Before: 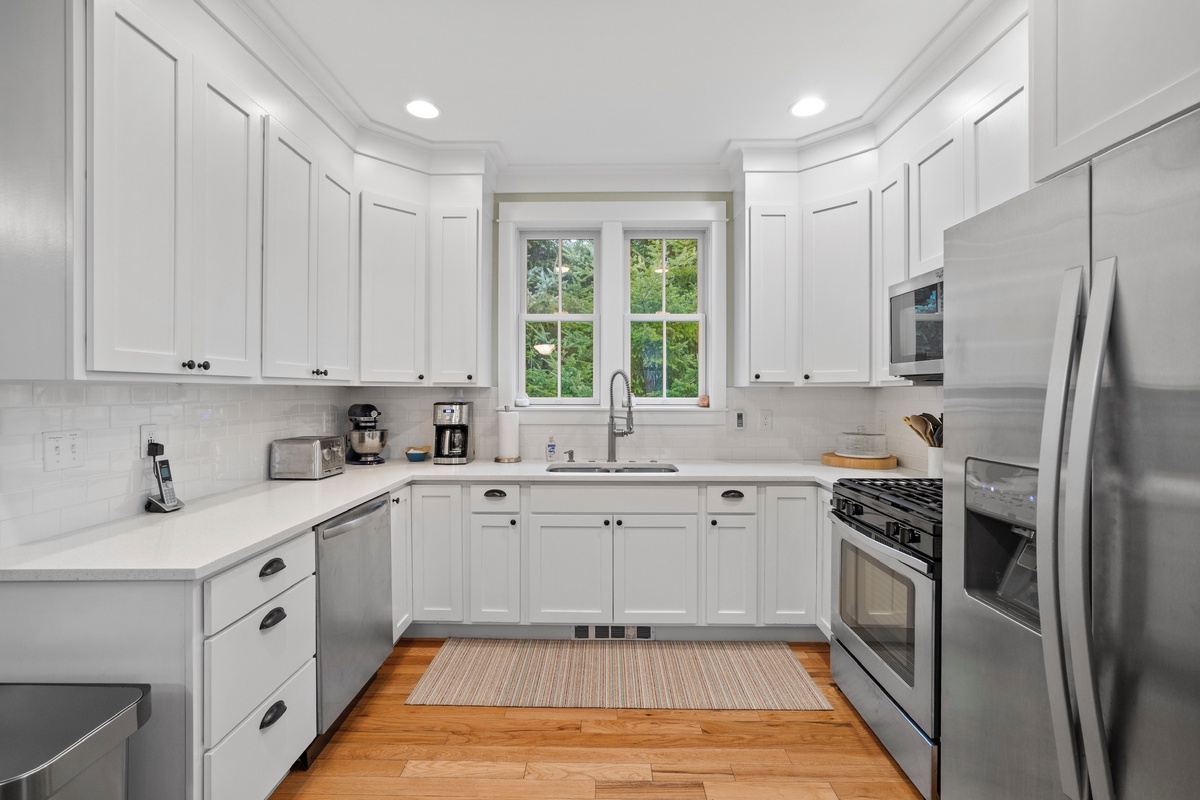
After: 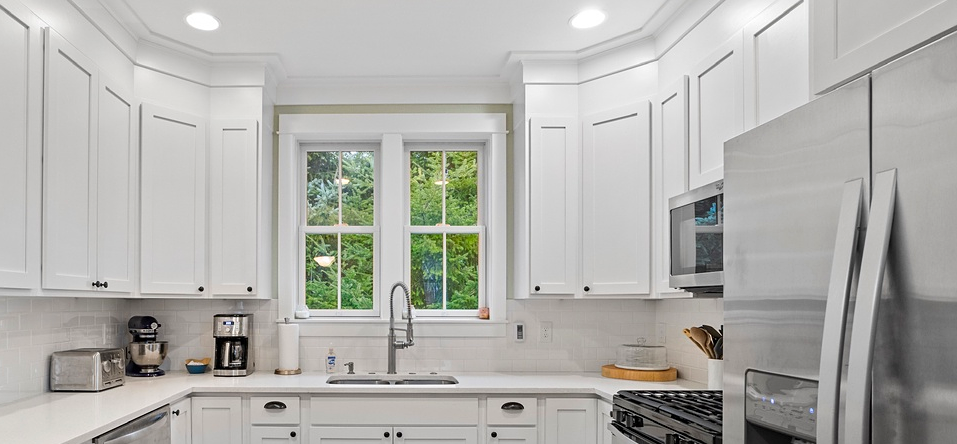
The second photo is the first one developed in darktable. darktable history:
contrast brightness saturation: contrast 0.079, saturation 0.197
sharpen: radius 1.298, amount 0.3, threshold 0.087
crop: left 18.385%, top 11.116%, right 1.837%, bottom 33.344%
